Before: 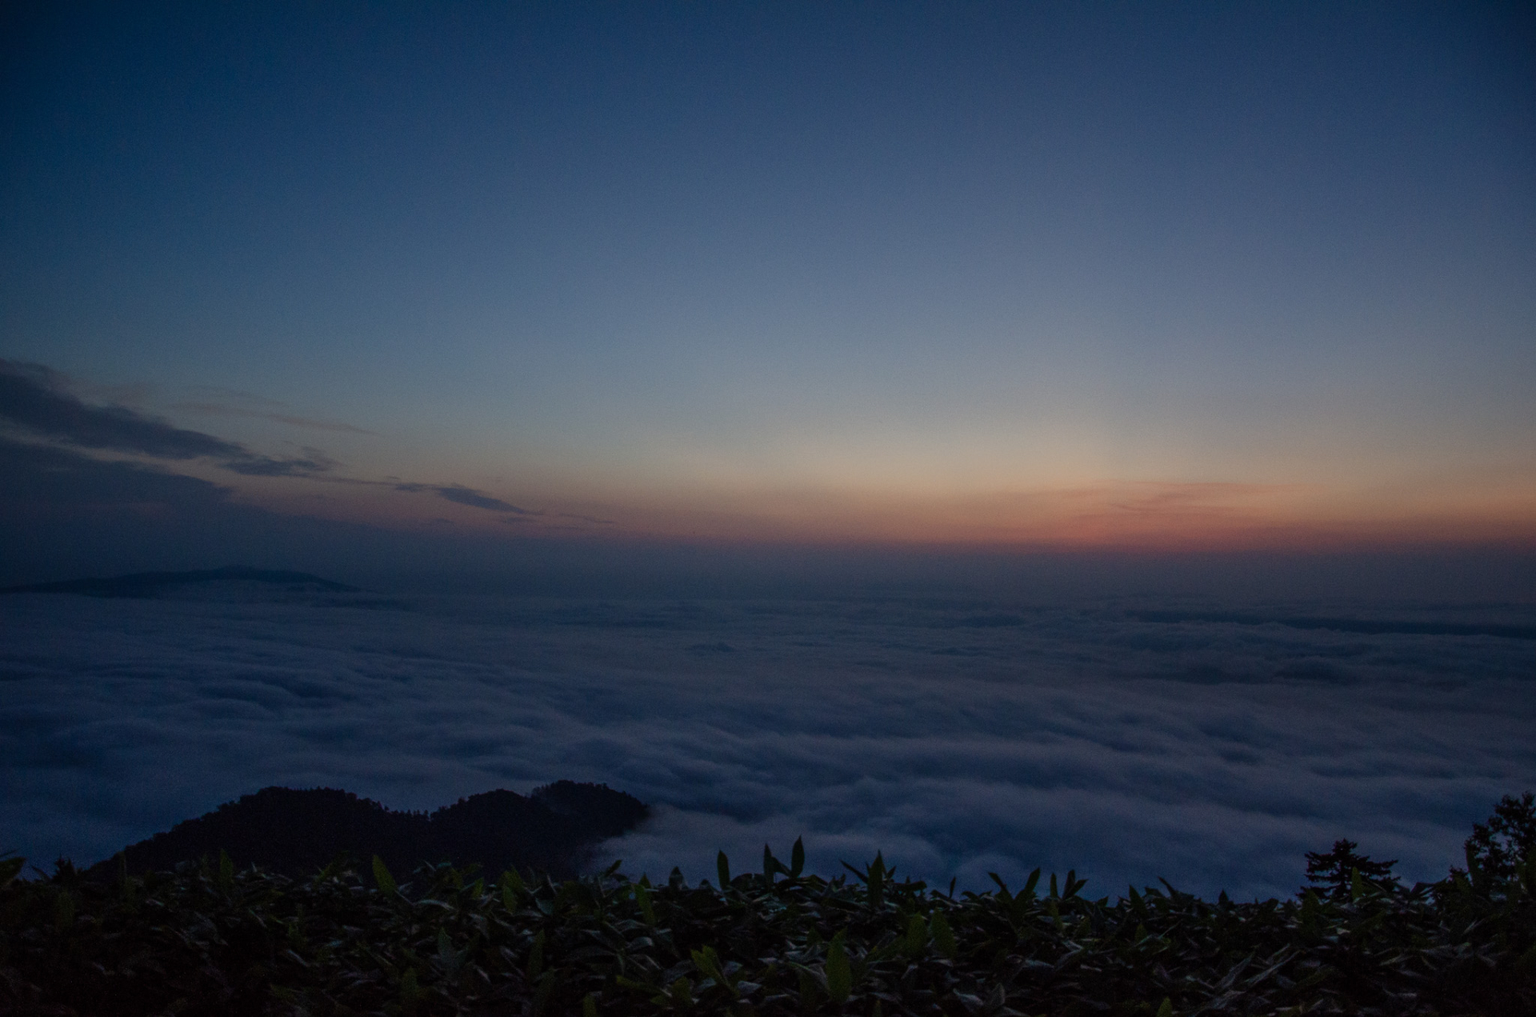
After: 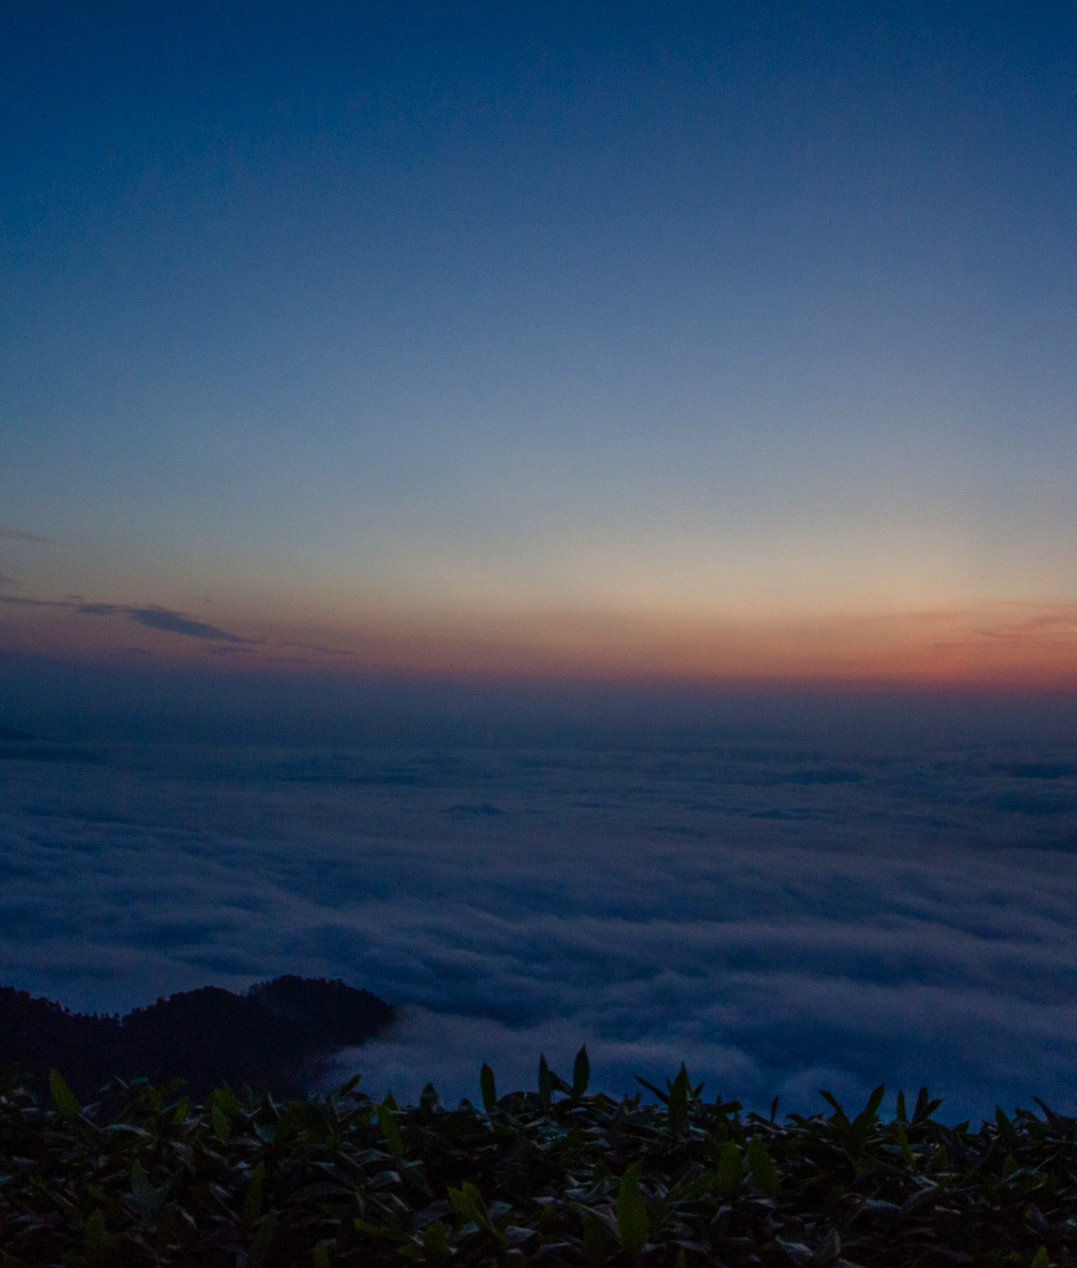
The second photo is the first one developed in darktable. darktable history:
crop: left 21.674%, right 22.086%
color balance rgb: linear chroma grading › shadows 32%, linear chroma grading › global chroma -2%, linear chroma grading › mid-tones 4%, perceptual saturation grading › global saturation -2%, perceptual saturation grading › highlights -8%, perceptual saturation grading › mid-tones 8%, perceptual saturation grading › shadows 4%, perceptual brilliance grading › highlights 8%, perceptual brilliance grading › mid-tones 4%, perceptual brilliance grading › shadows 2%, global vibrance 16%, saturation formula JzAzBz (2021)
